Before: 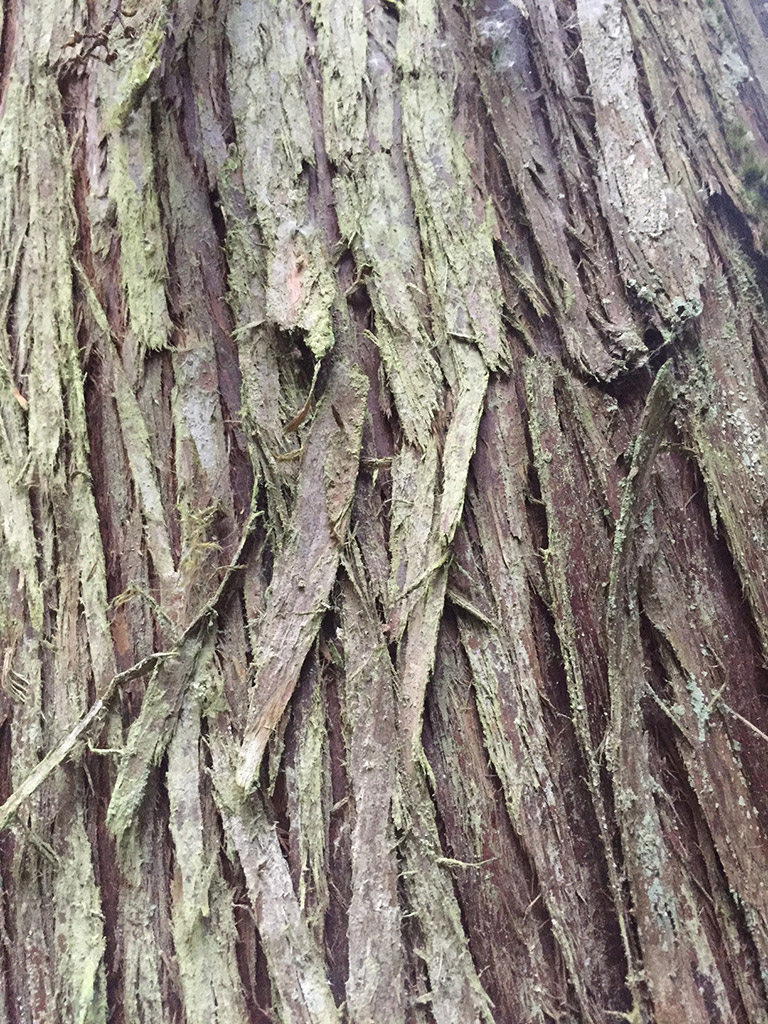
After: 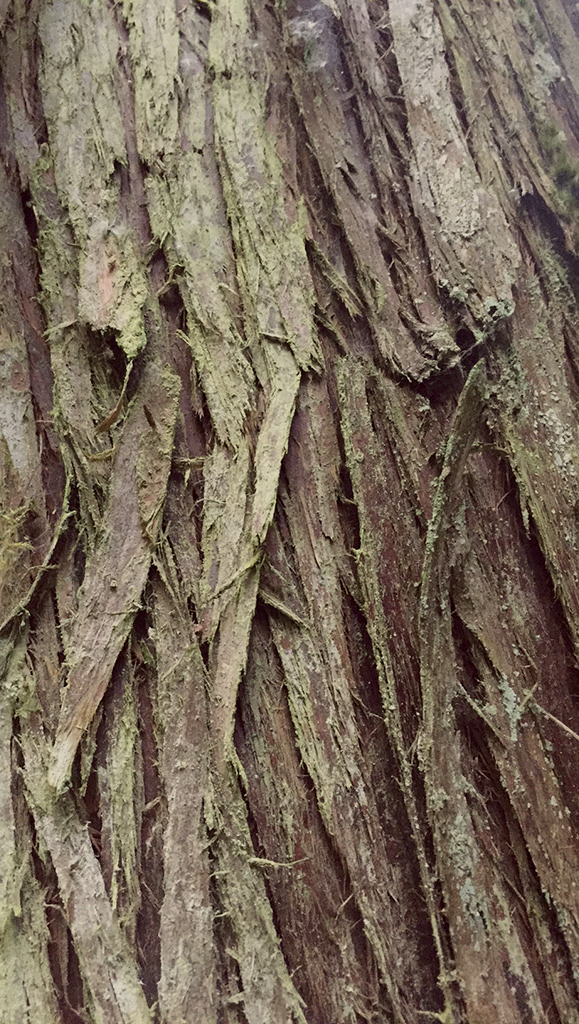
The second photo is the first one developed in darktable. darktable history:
exposure: black level correction 0.011, exposure -0.478 EV, compensate highlight preservation false
color balance: lift [1.005, 1.002, 0.998, 0.998], gamma [1, 1.021, 1.02, 0.979], gain [0.923, 1.066, 1.056, 0.934]
crop and rotate: left 24.6%
